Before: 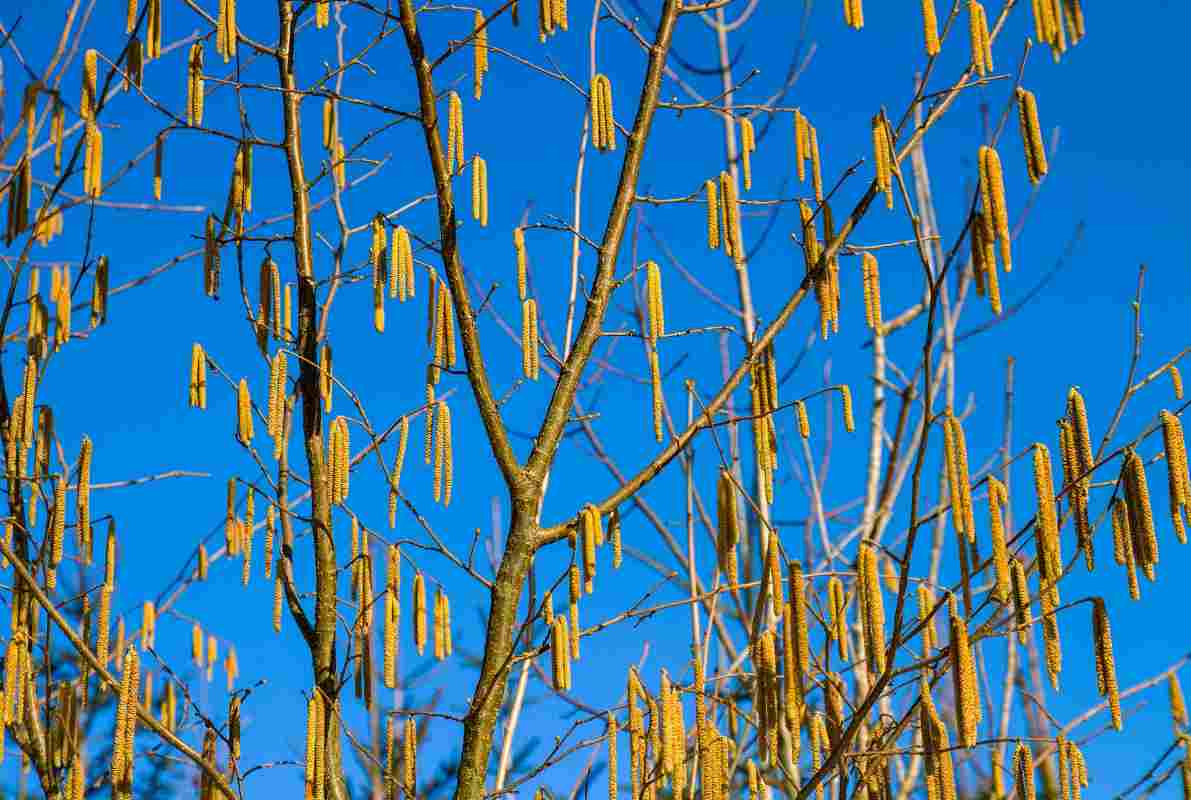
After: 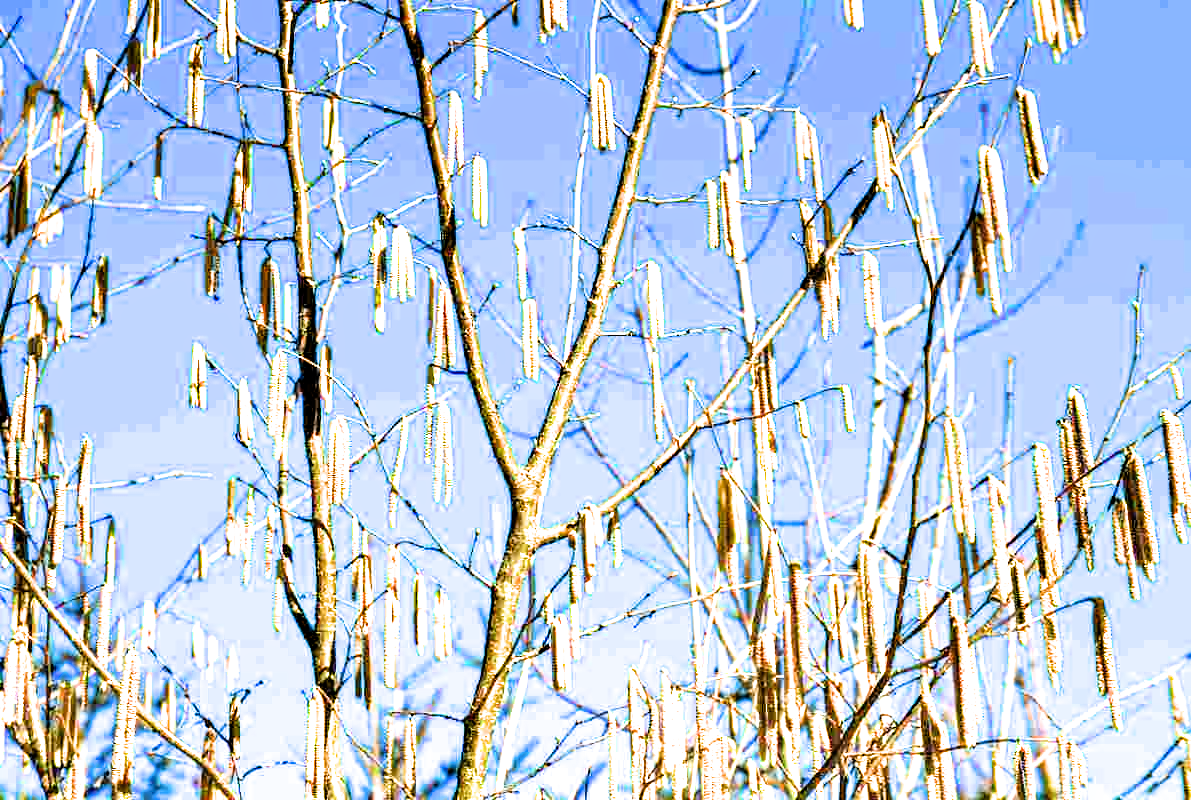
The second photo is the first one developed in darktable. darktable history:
tone equalizer: on, module defaults
contrast brightness saturation: contrast 0.08, saturation 0.02
haze removal: compatibility mode true, adaptive false
filmic rgb: black relative exposure -3.57 EV, white relative exposure 2.29 EV, hardness 3.41
exposure: black level correction 0, exposure 1.6 EV, compensate exposure bias true, compensate highlight preservation false
